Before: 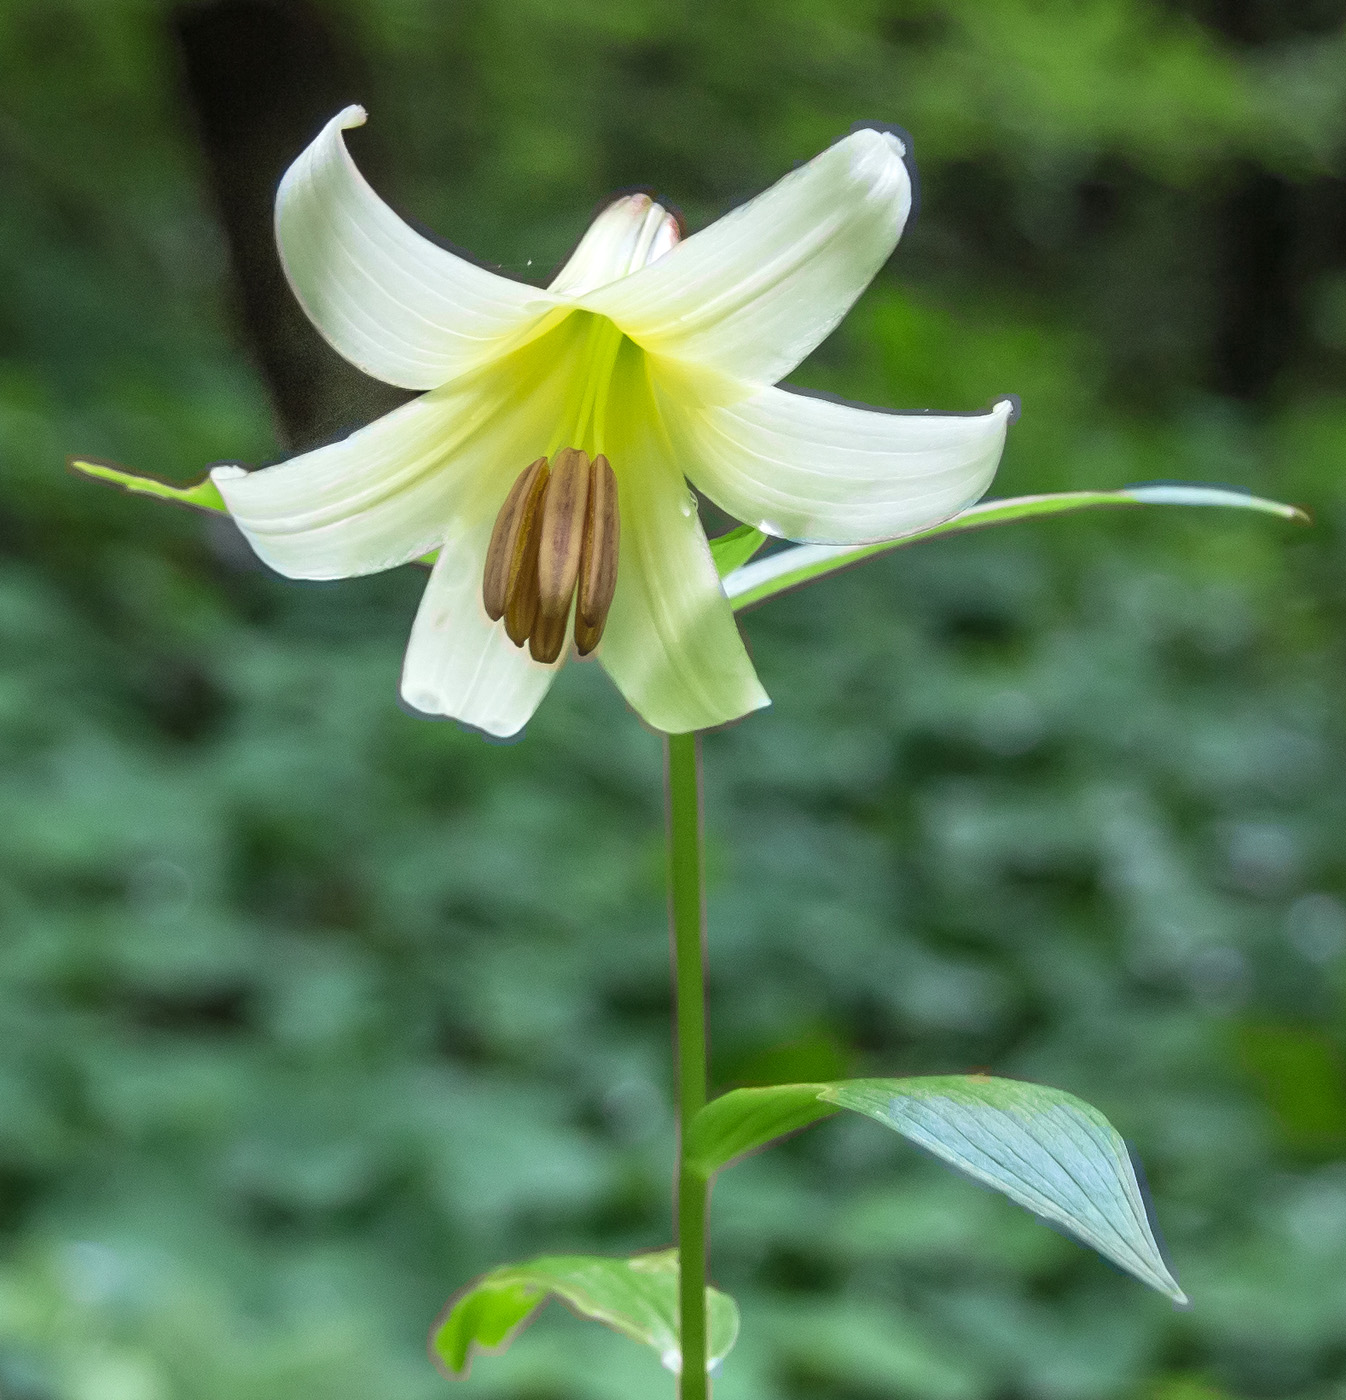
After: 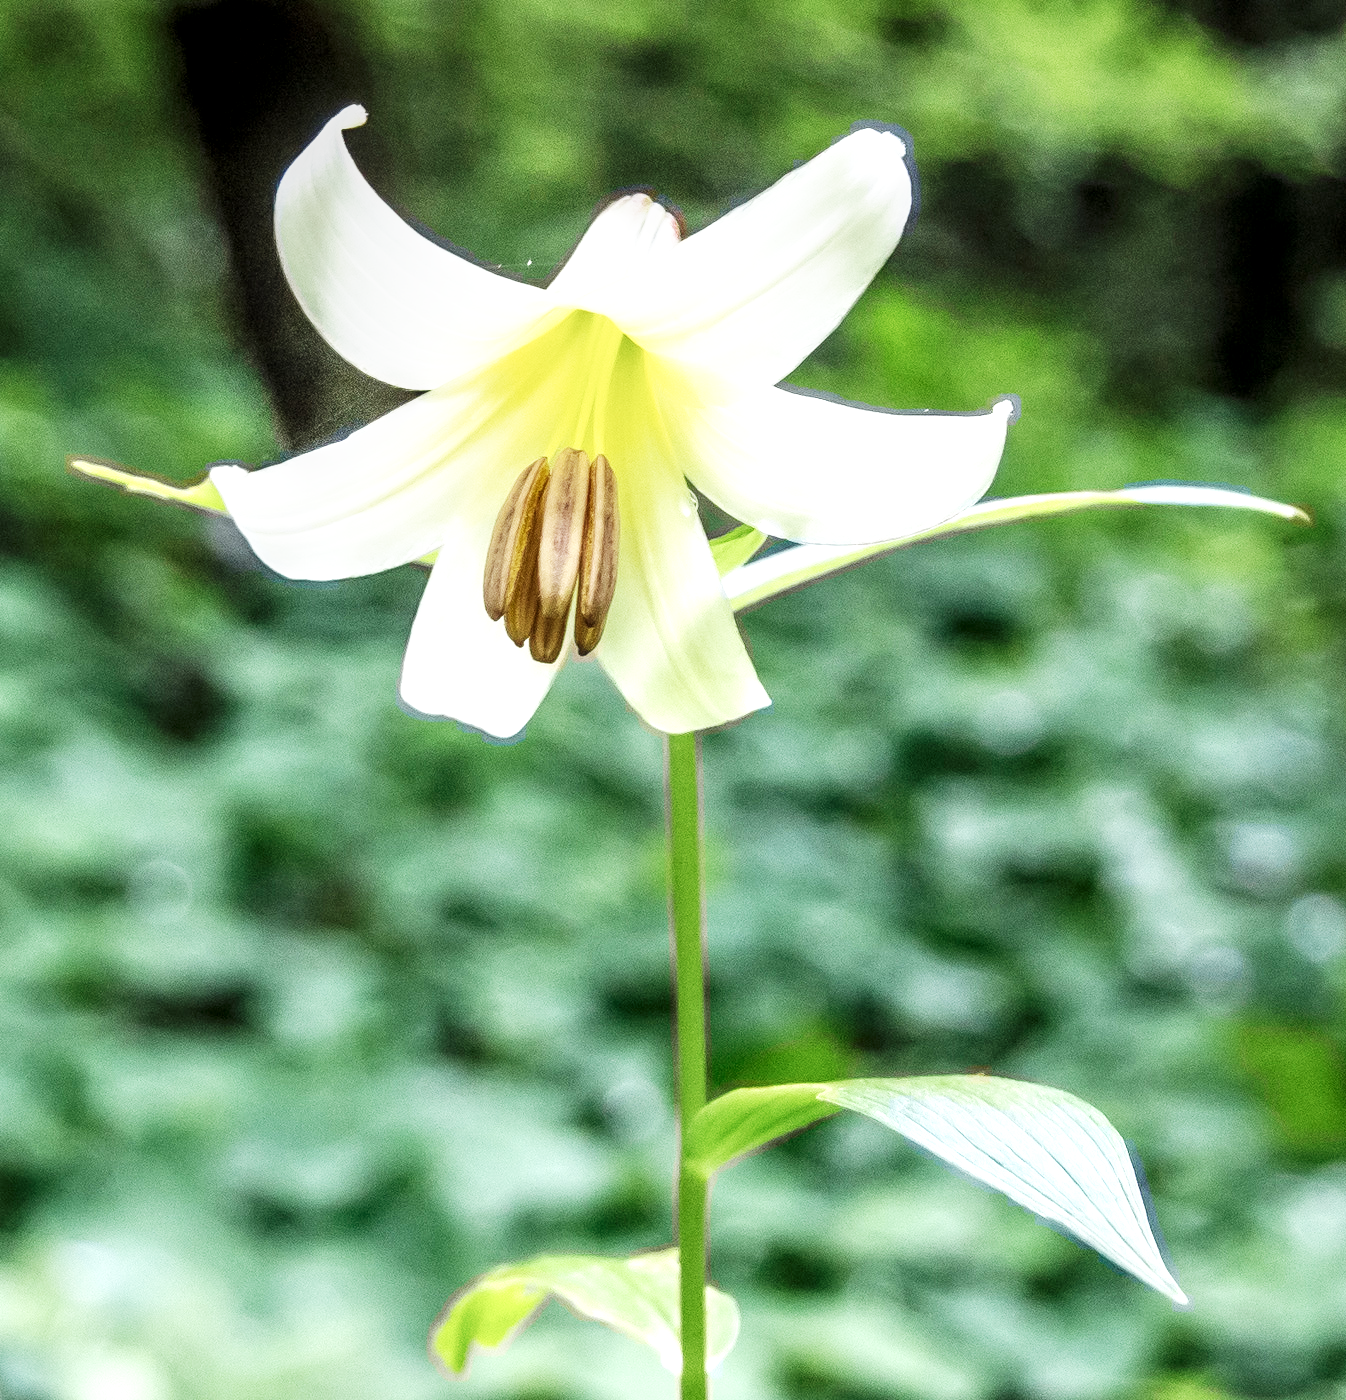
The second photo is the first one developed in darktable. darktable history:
local contrast: detail 130%
base curve: curves: ch0 [(0, 0) (0.007, 0.004) (0.027, 0.03) (0.046, 0.07) (0.207, 0.54) (0.442, 0.872) (0.673, 0.972) (1, 1)], preserve colors none
contrast brightness saturation: contrast 0.055, brightness -0.014, saturation -0.248
